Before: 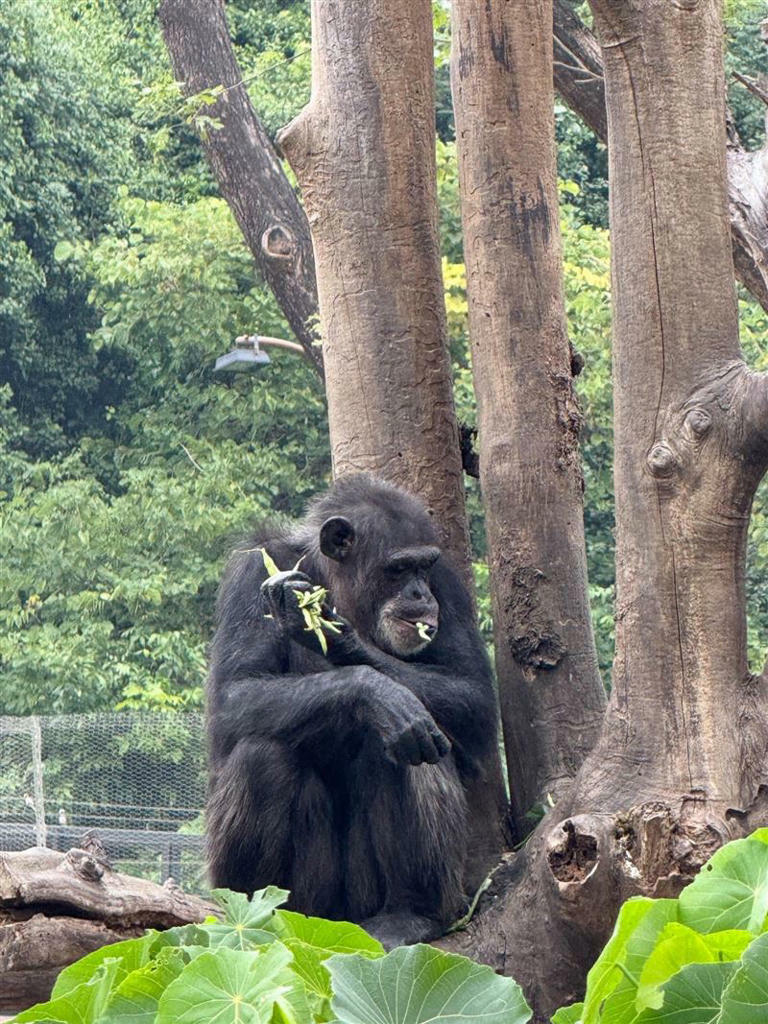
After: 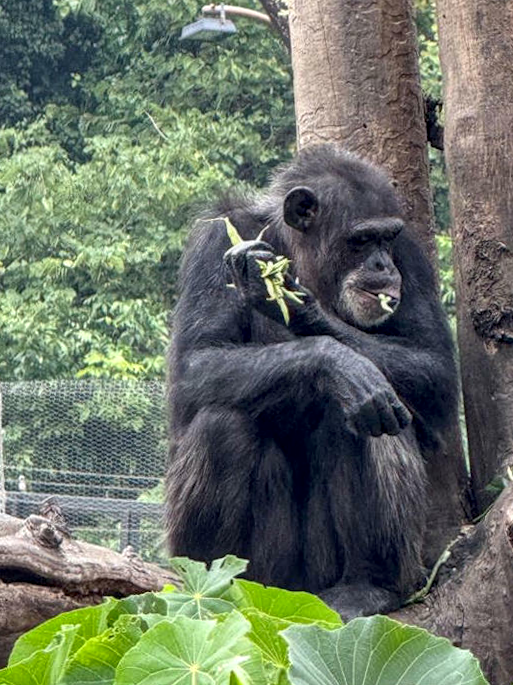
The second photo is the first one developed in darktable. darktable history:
shadows and highlights: radius 118.69, shadows 42.21, highlights -61.56, soften with gaussian
crop and rotate: angle -0.82°, left 3.85%, top 31.828%, right 27.992%
local contrast: detail 130%
